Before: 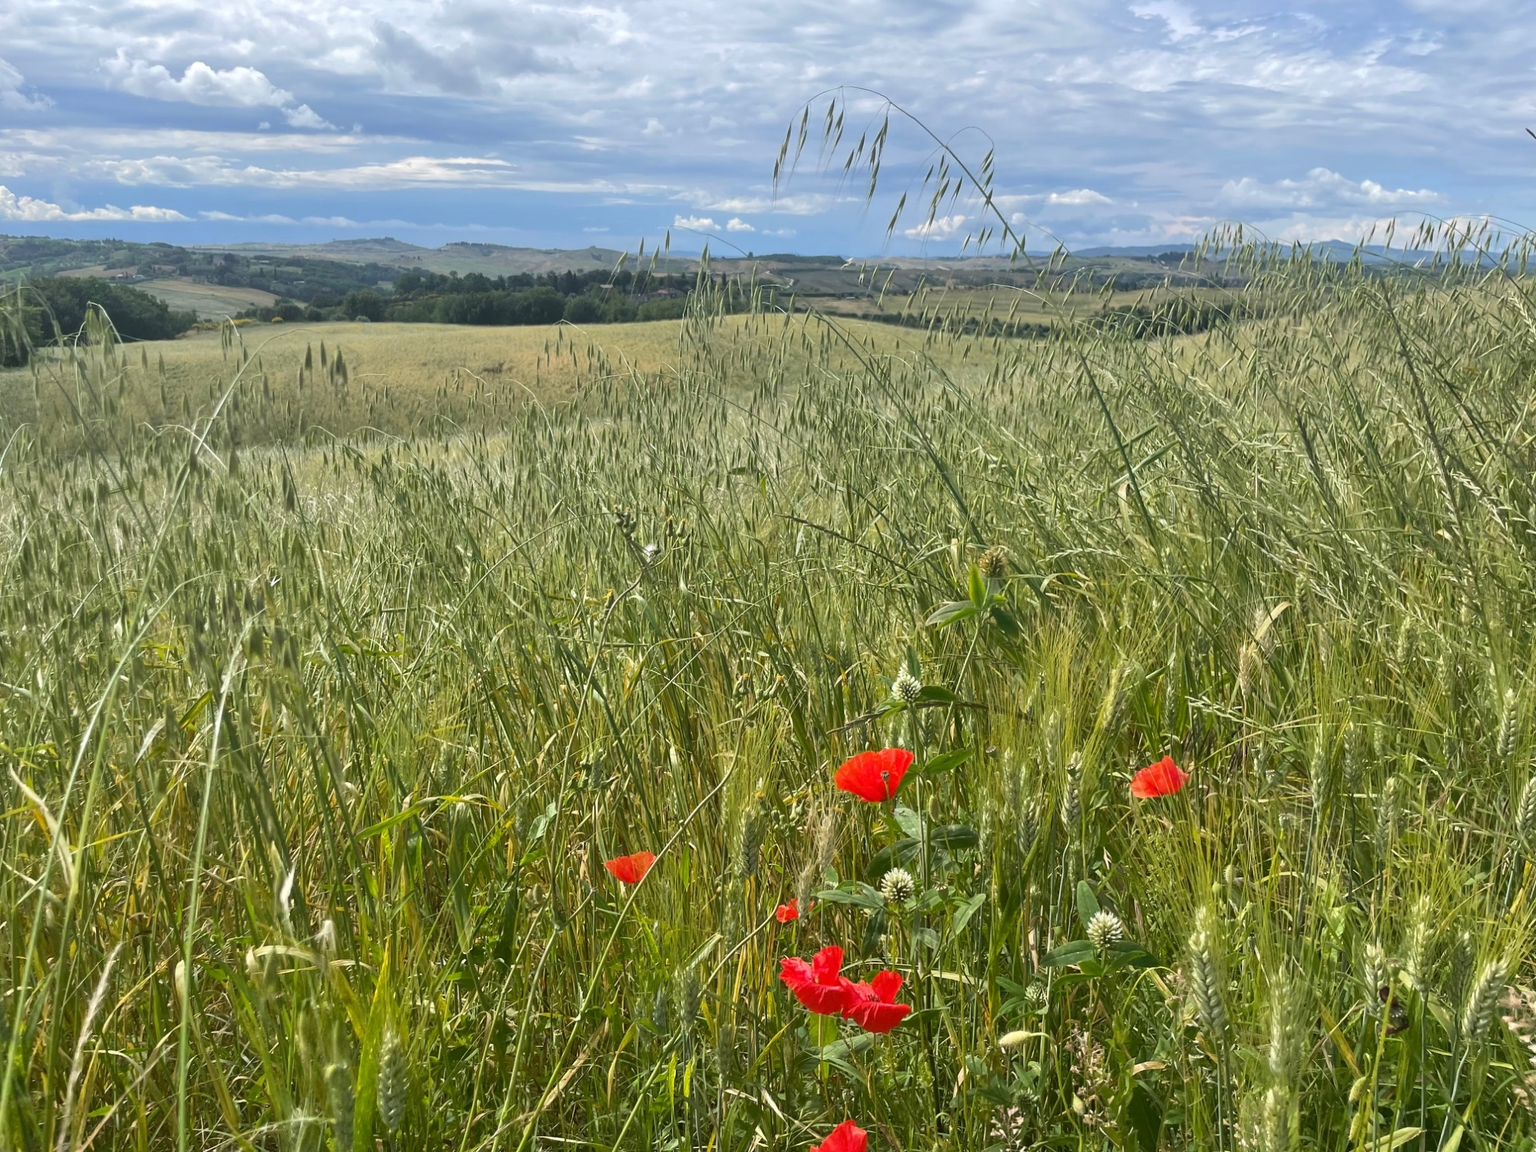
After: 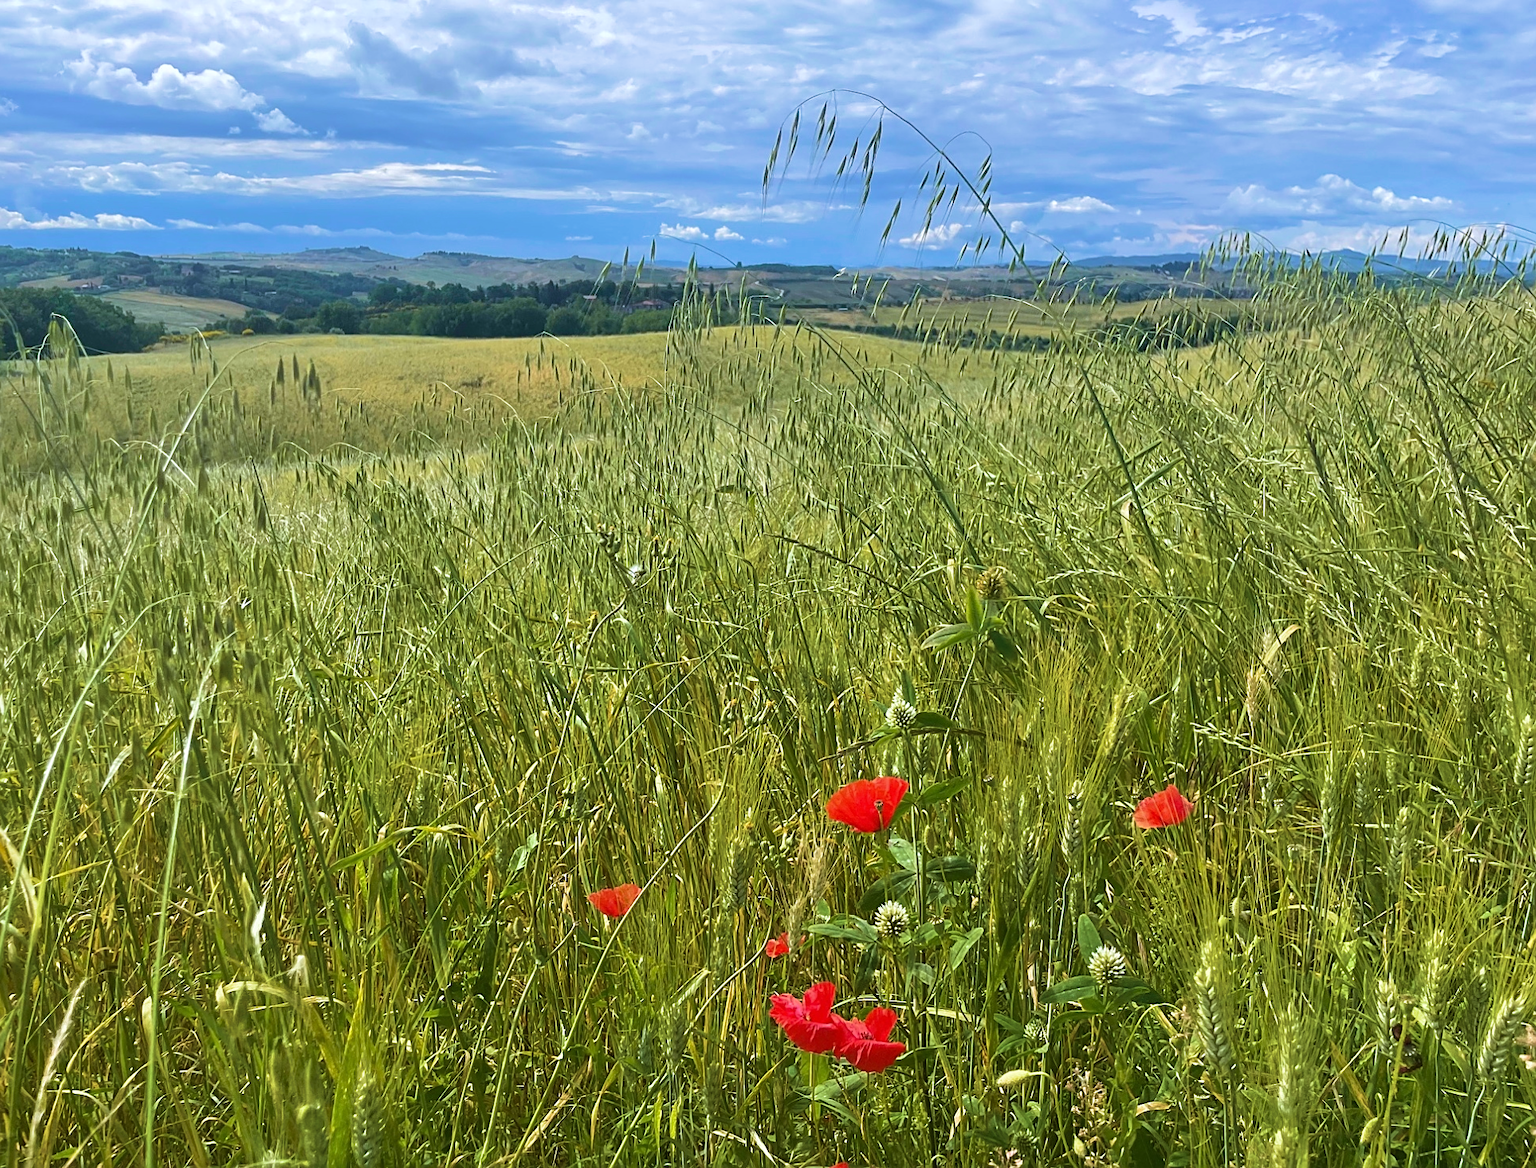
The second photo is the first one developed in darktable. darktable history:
crop and rotate: left 2.536%, right 1.107%, bottom 2.246%
exposure: exposure -0.021 EV, compensate highlight preservation false
white balance: red 0.974, blue 1.044
sharpen: on, module defaults
velvia: strength 67.07%, mid-tones bias 0.972
